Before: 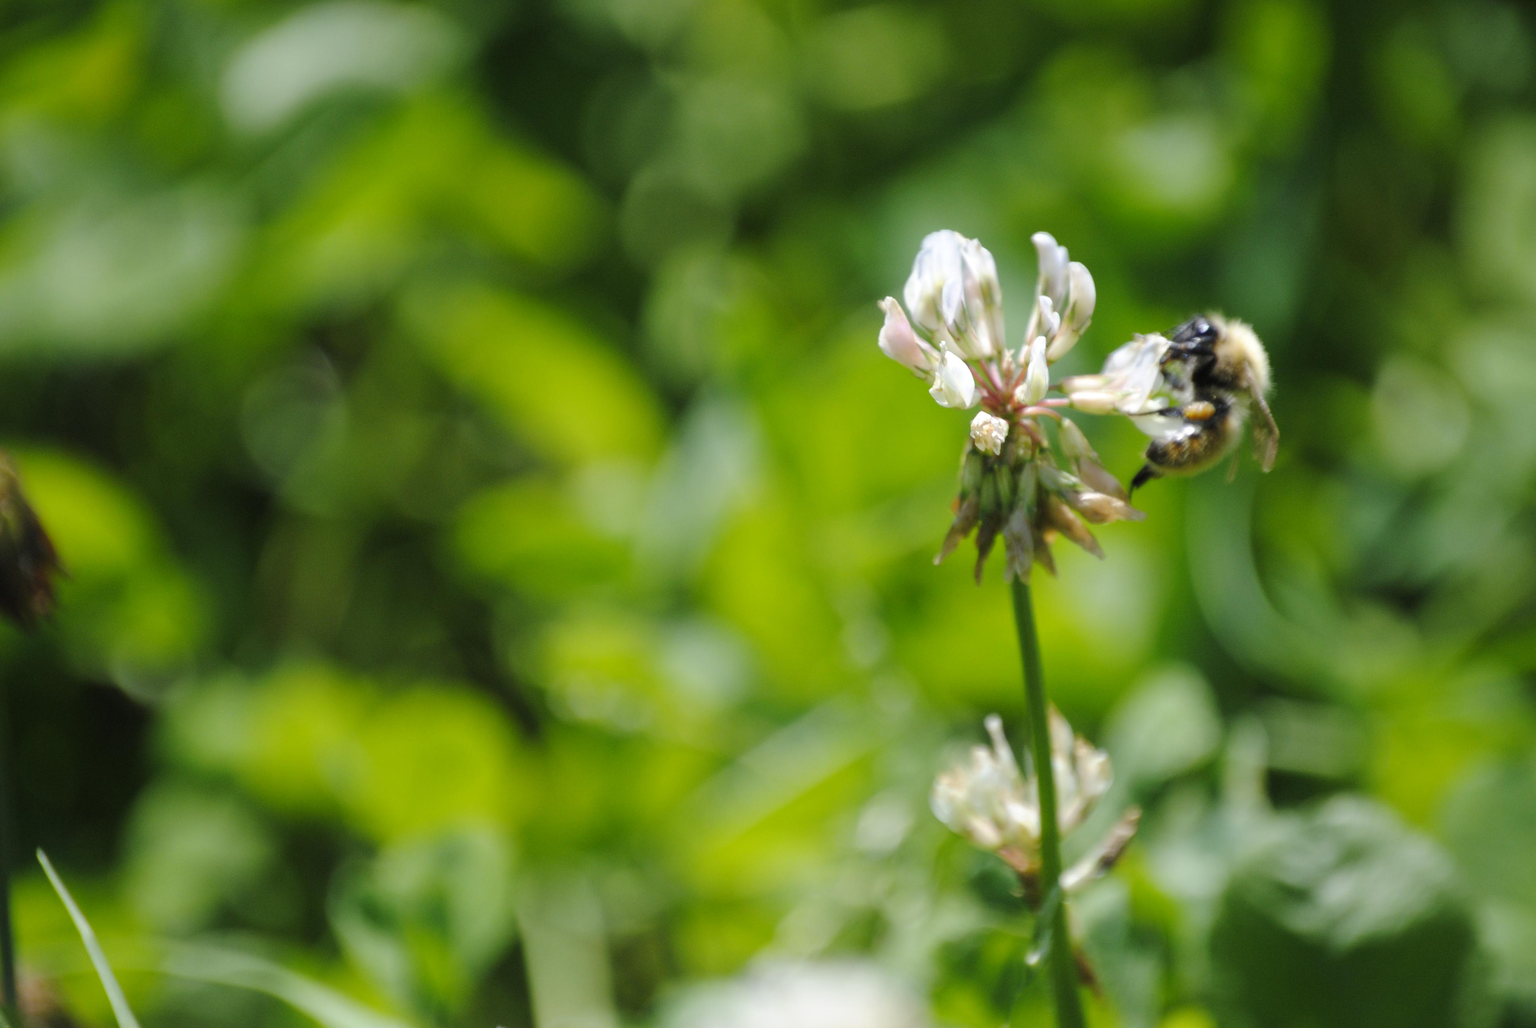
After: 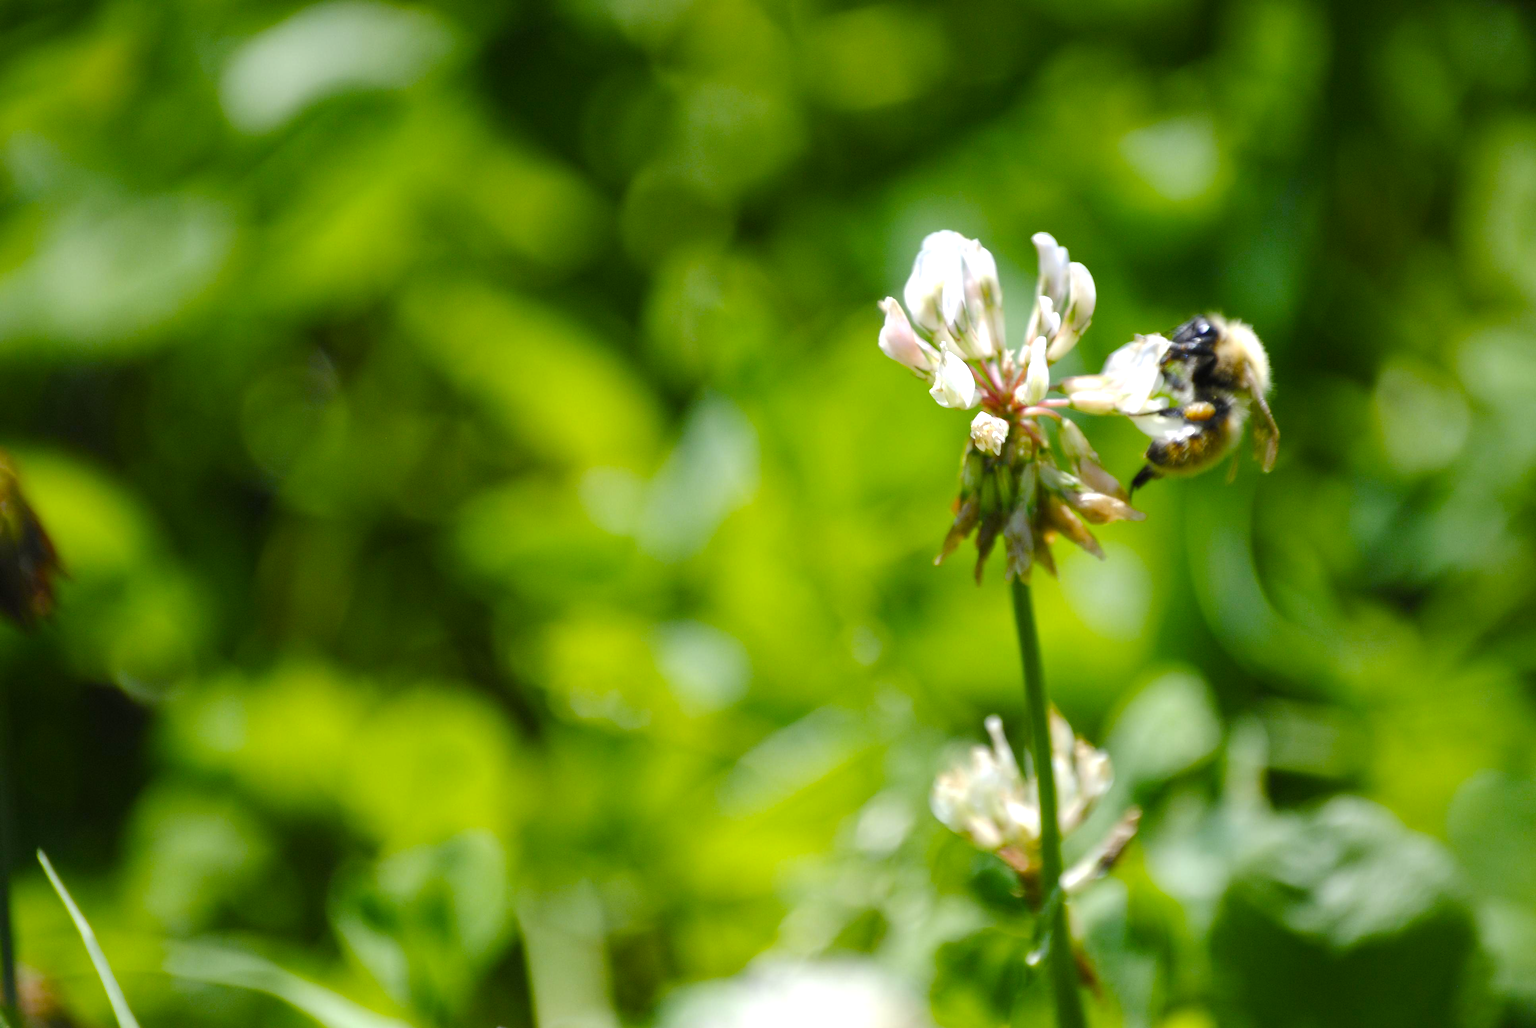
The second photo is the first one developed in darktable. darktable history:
color balance rgb: linear chroma grading › global chroma 9.586%, perceptual saturation grading › global saturation 20%, perceptual saturation grading › highlights -25.452%, perceptual saturation grading › shadows 25.534%, perceptual brilliance grading › highlights 11.598%
